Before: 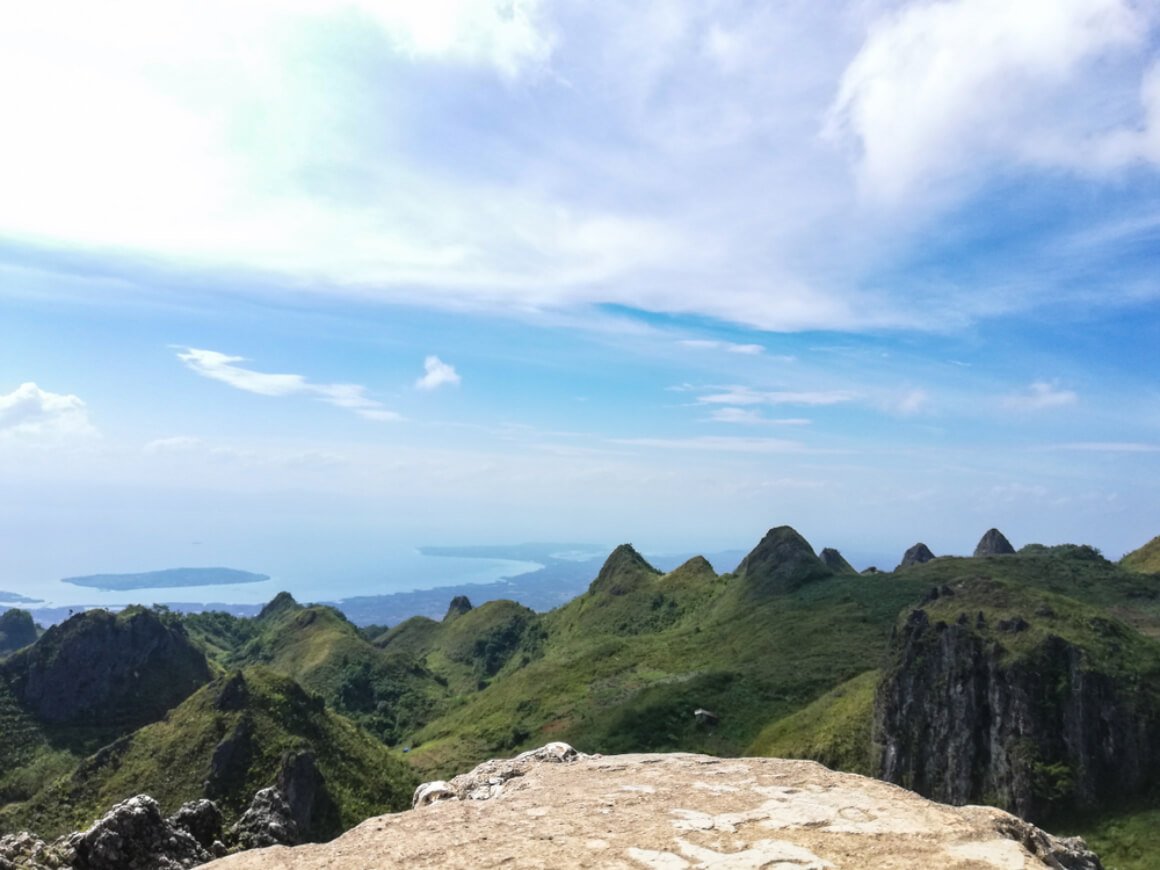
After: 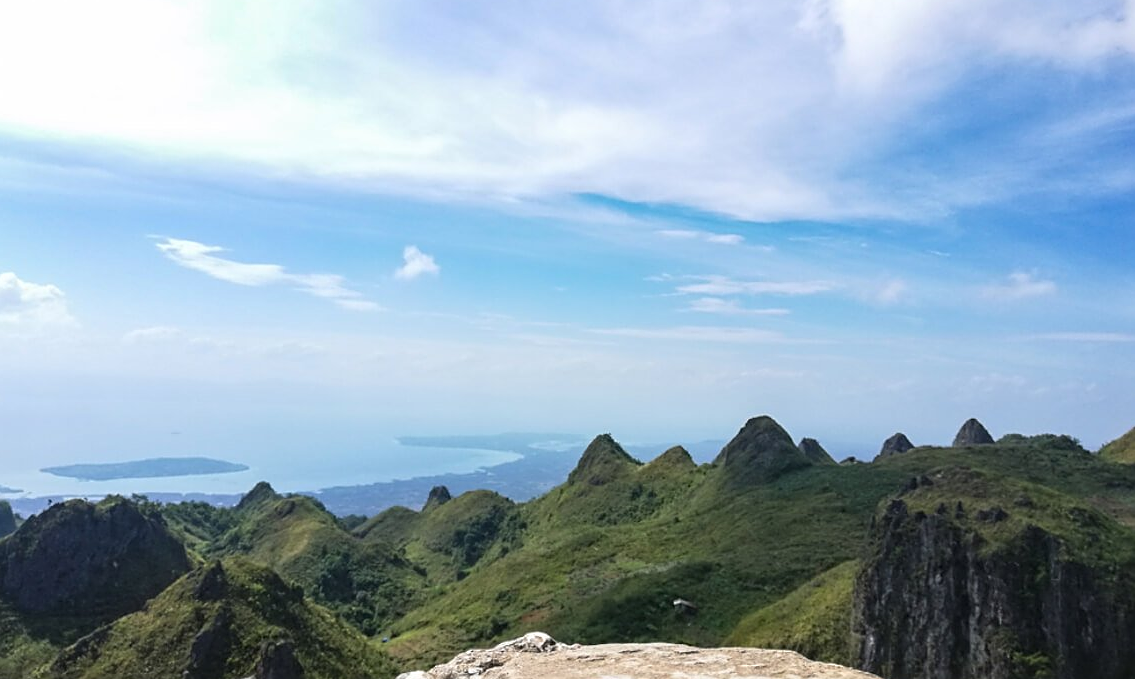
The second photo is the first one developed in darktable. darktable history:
crop and rotate: left 1.877%, top 12.847%, right 0.203%, bottom 9.089%
sharpen: on, module defaults
